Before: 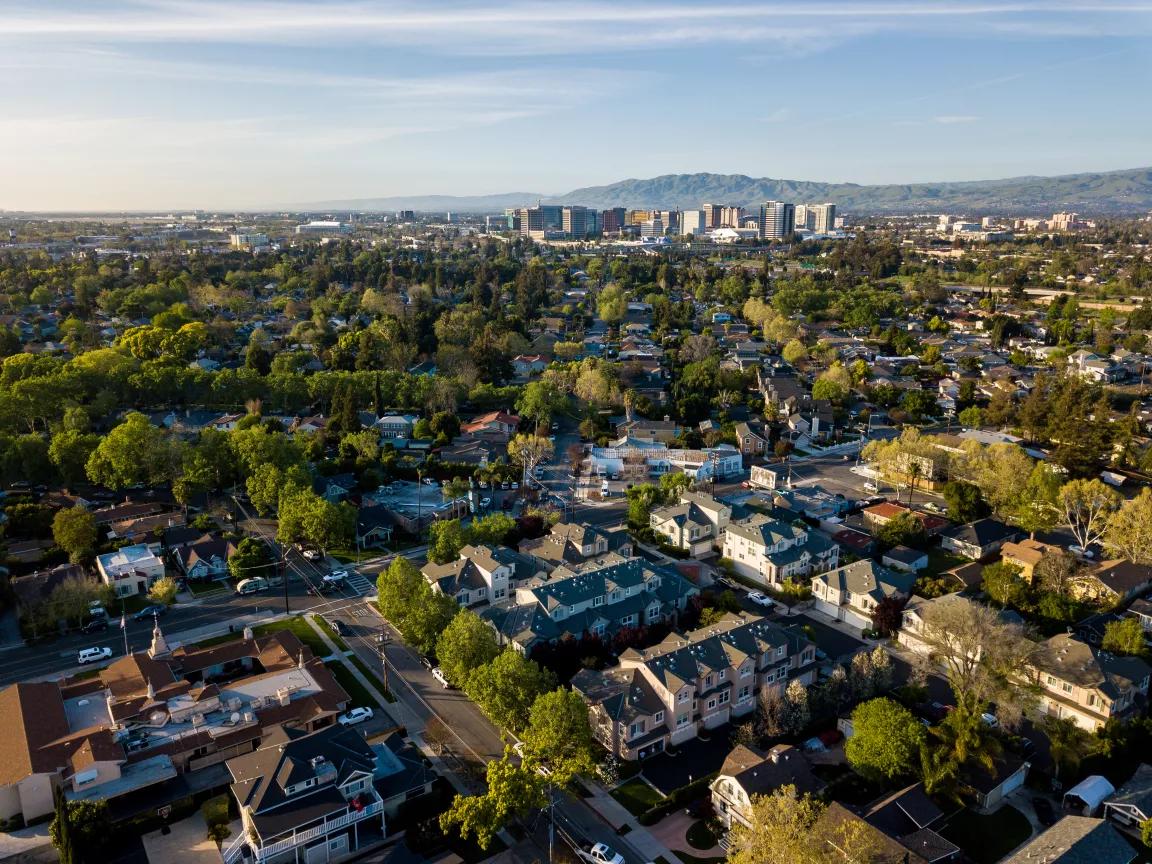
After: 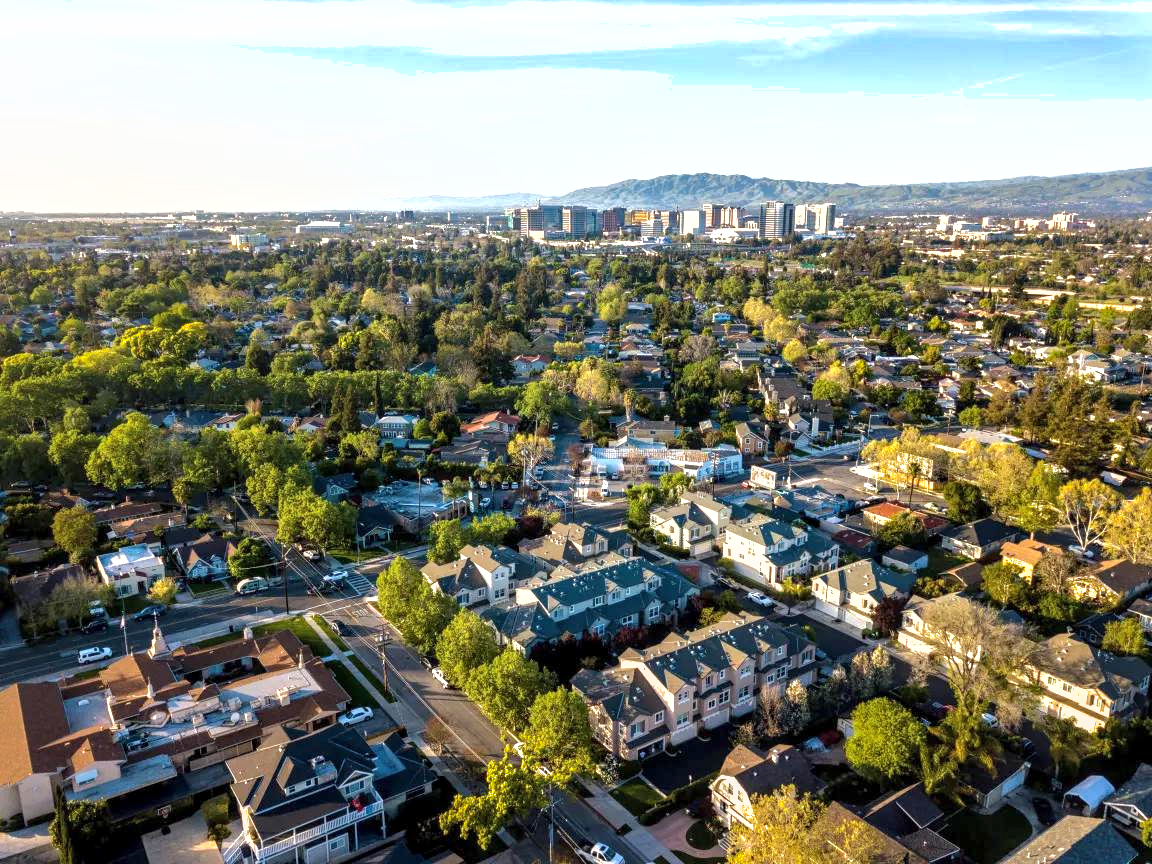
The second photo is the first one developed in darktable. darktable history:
exposure: black level correction 0, exposure 1 EV, compensate highlight preservation false
shadows and highlights: shadows 29.84
local contrast: on, module defaults
